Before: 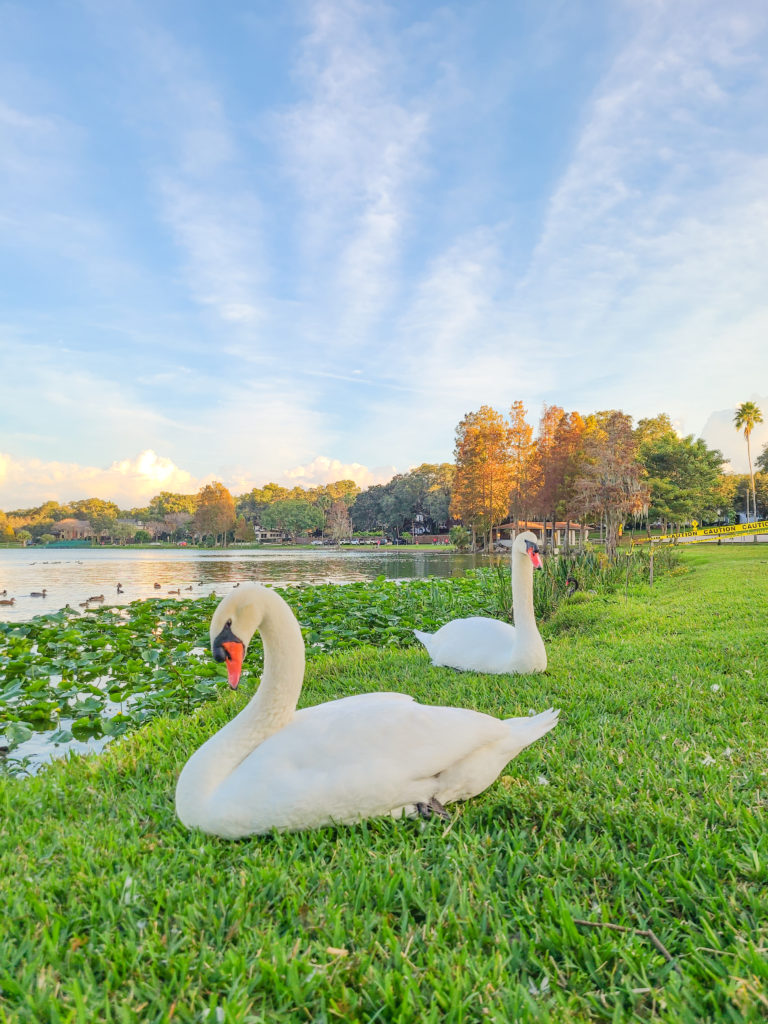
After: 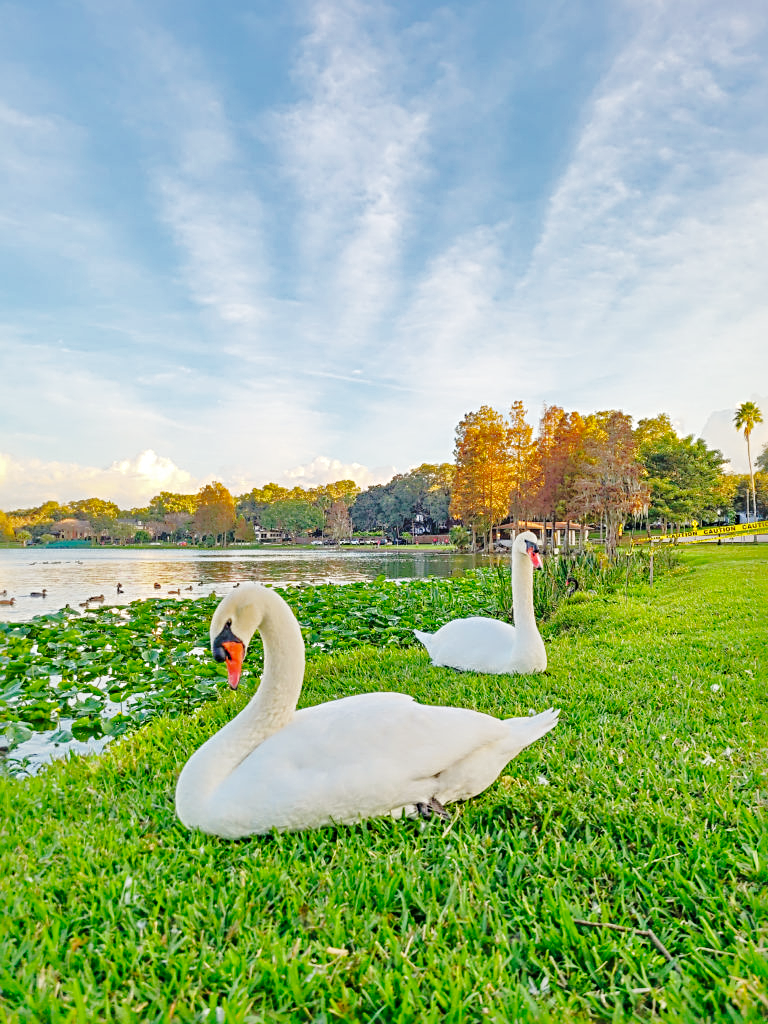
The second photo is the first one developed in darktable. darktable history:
shadows and highlights: shadows 40, highlights -60
base curve: curves: ch0 [(0, 0) (0.036, 0.025) (0.121, 0.166) (0.206, 0.329) (0.605, 0.79) (1, 1)], preserve colors none
sharpen: radius 4
